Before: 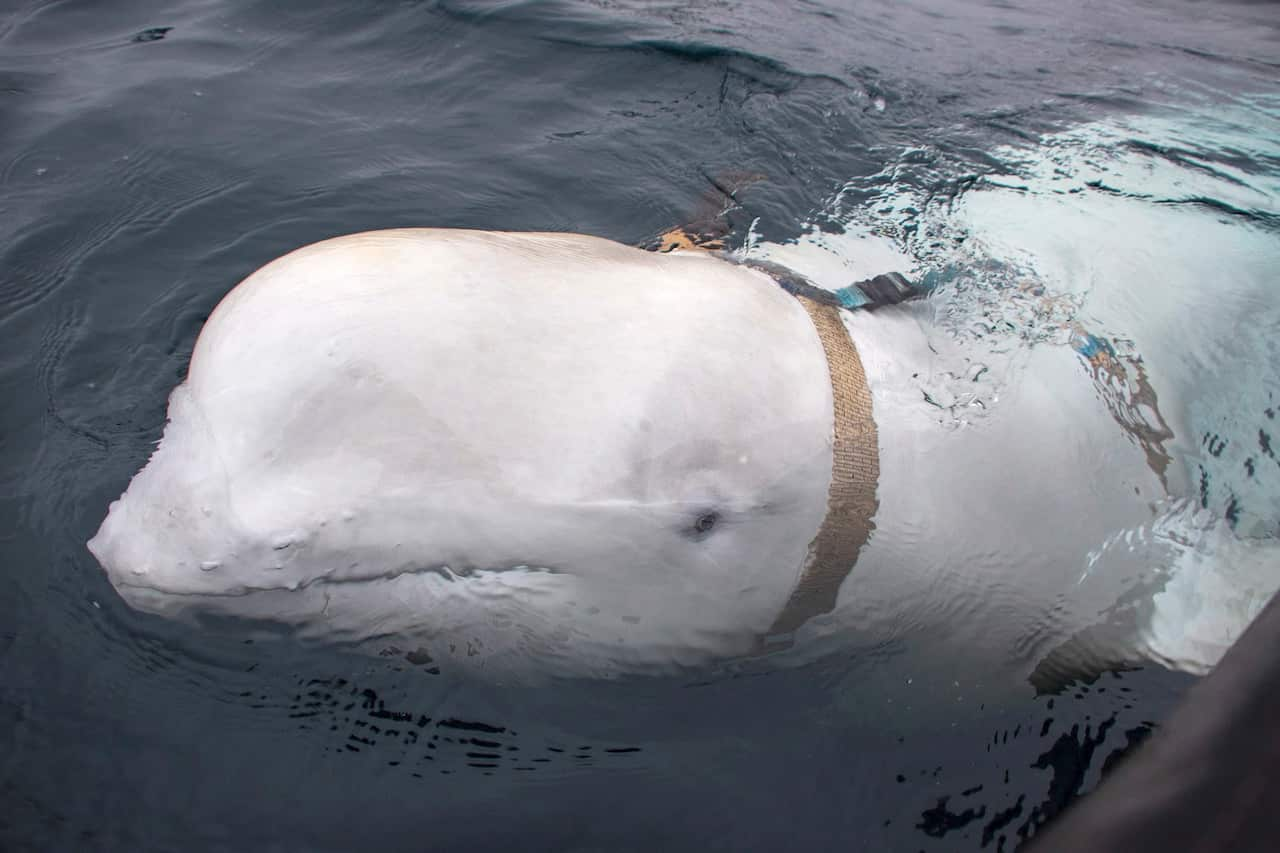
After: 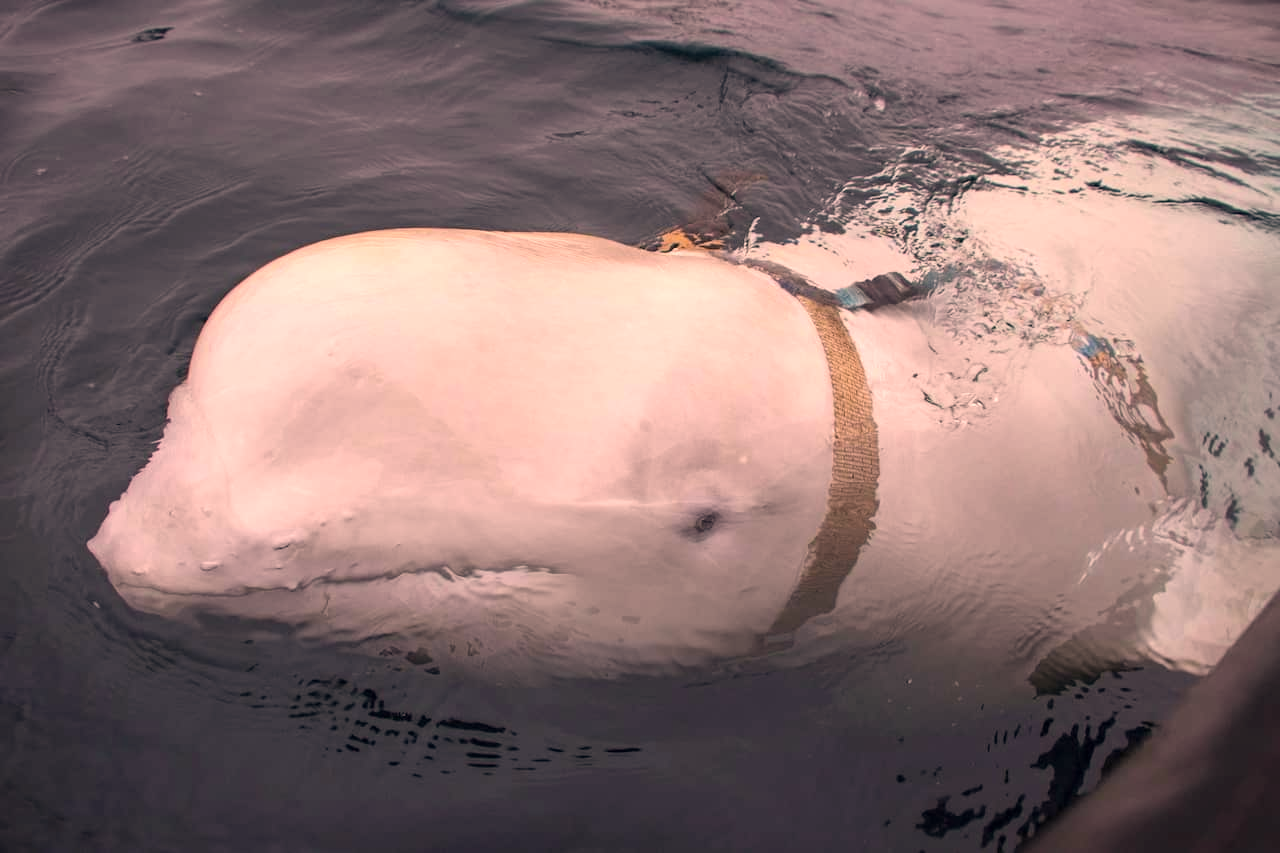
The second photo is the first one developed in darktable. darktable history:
color correction: highlights a* 21.27, highlights b* 19.39
